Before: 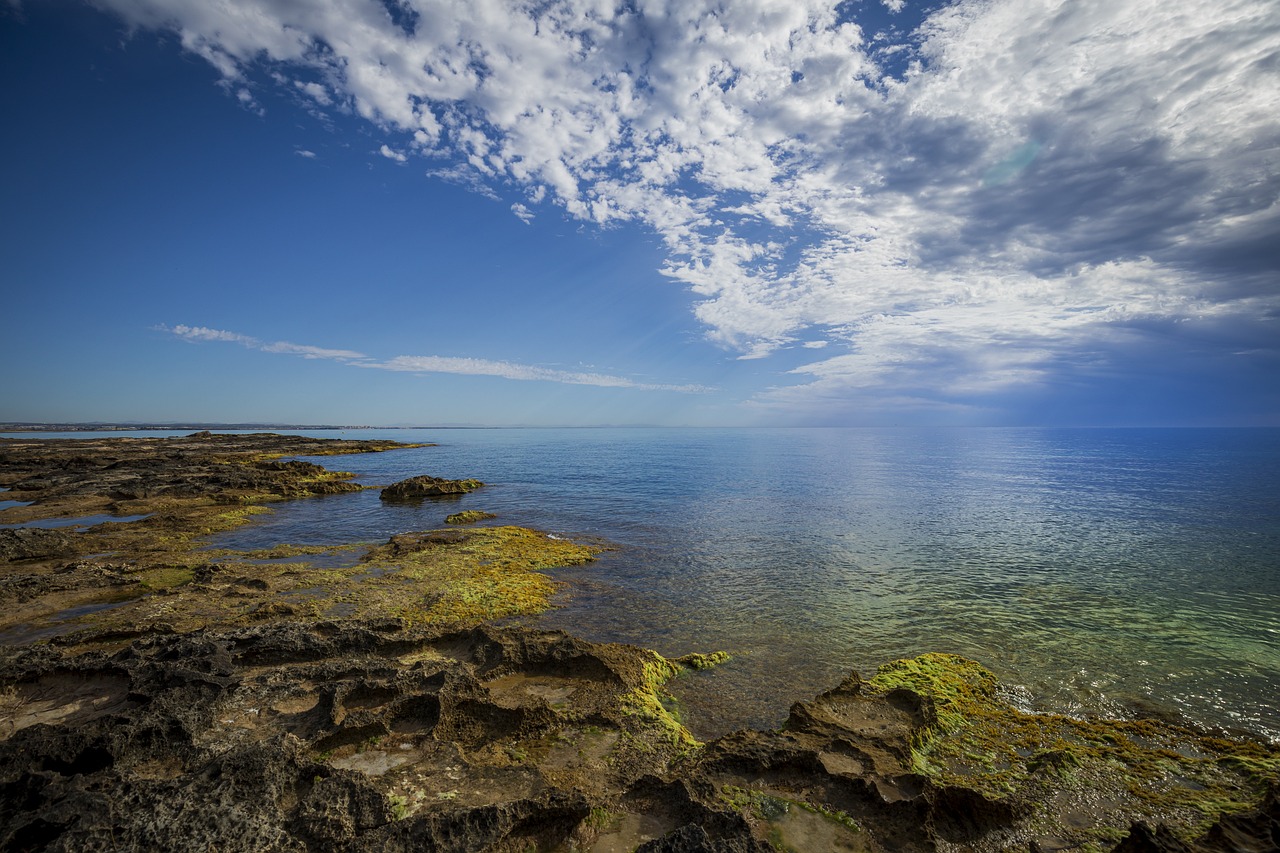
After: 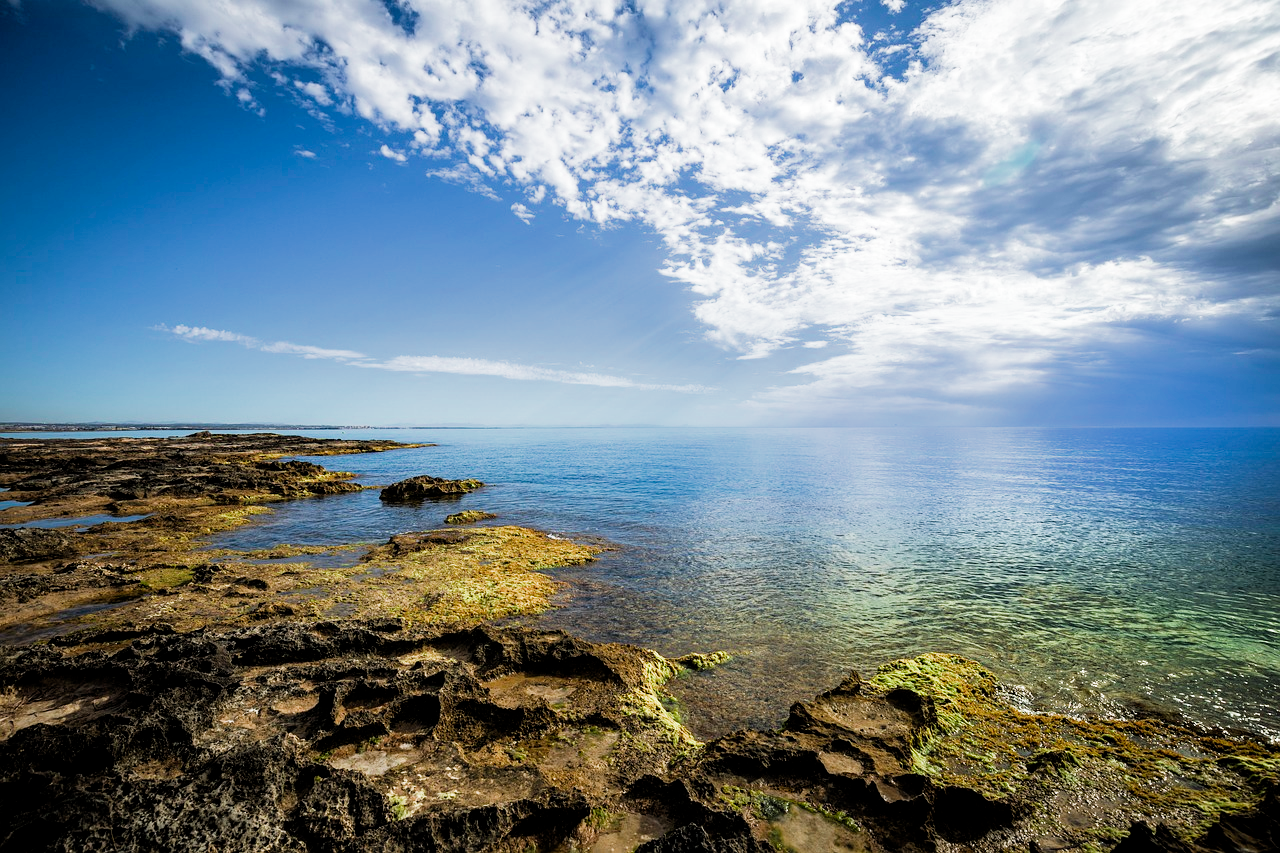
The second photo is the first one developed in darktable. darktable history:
color balance rgb: shadows lift › chroma 0.797%, shadows lift › hue 114.43°, power › hue 324.51°, perceptual saturation grading › global saturation -2.09%, perceptual saturation grading › highlights -7.739%, perceptual saturation grading › mid-tones 8.217%, perceptual saturation grading › shadows 3.115%
filmic rgb: middle gray luminance 10.22%, black relative exposure -8.65 EV, white relative exposure 3.3 EV, target black luminance 0%, hardness 5.2, latitude 44.56%, contrast 1.309, highlights saturation mix 4.1%, shadows ↔ highlights balance 25.12%, add noise in highlights 0.002, preserve chrominance max RGB, color science v3 (2019), use custom middle-gray values true, contrast in highlights soft
